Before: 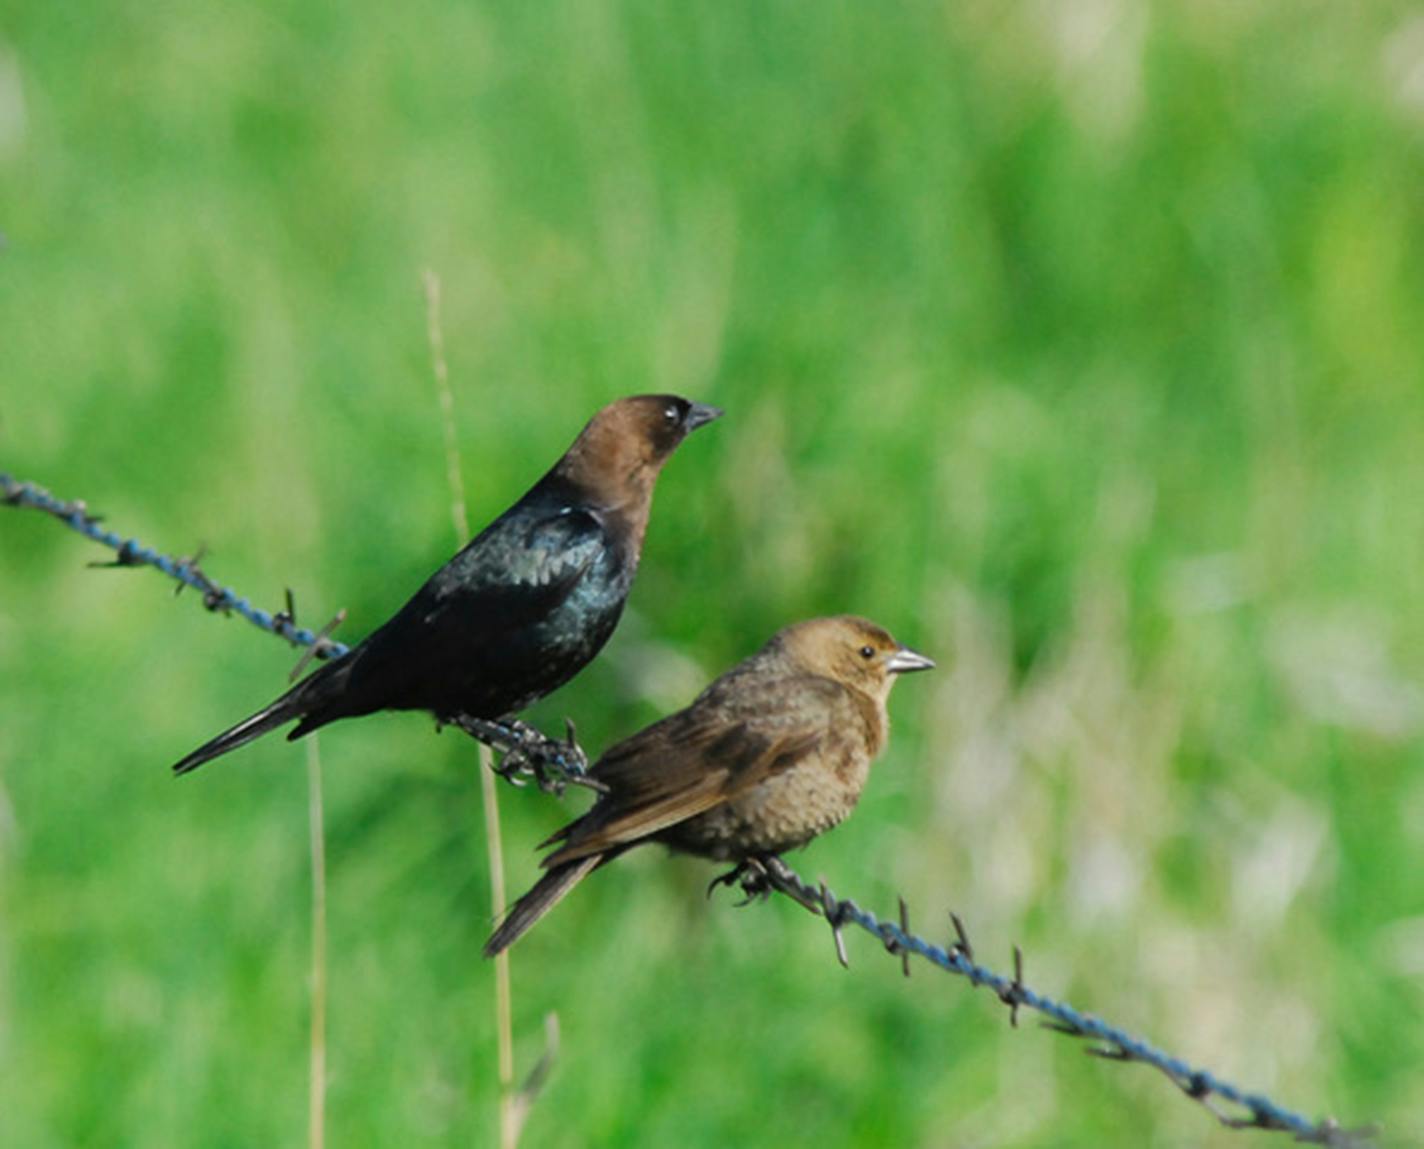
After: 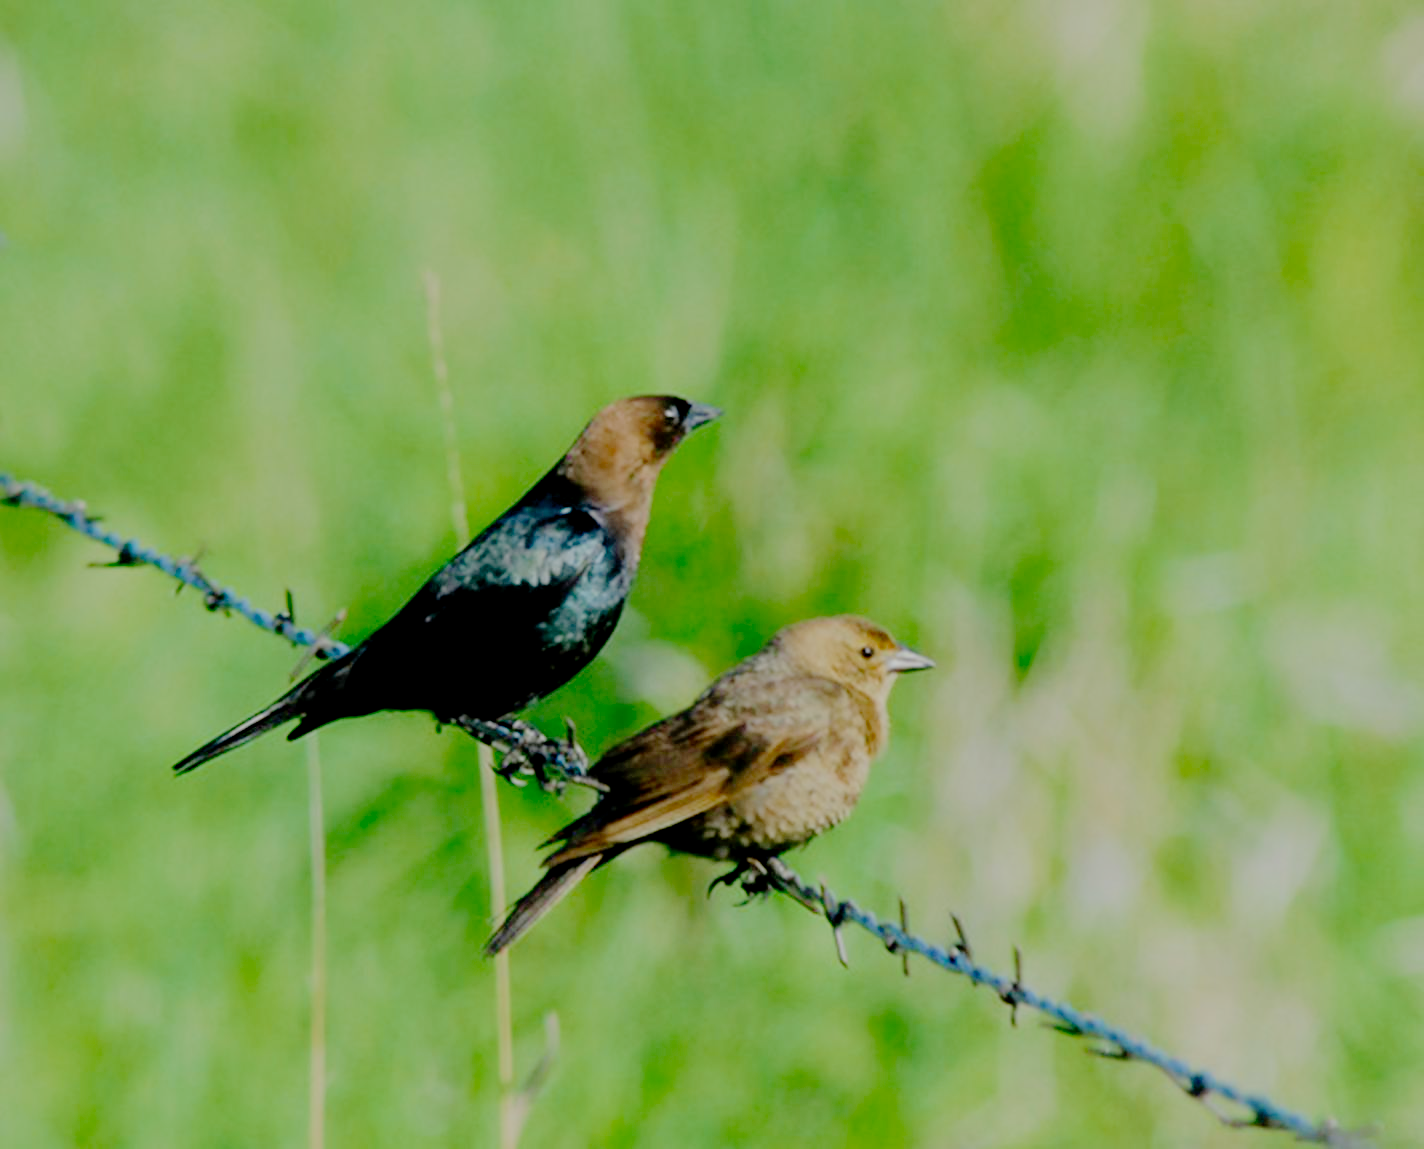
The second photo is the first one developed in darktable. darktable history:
tone curve: curves: ch0 [(0, 0) (0.003, 0.001) (0.011, 0.004) (0.025, 0.013) (0.044, 0.022) (0.069, 0.035) (0.1, 0.053) (0.136, 0.088) (0.177, 0.149) (0.224, 0.213) (0.277, 0.293) (0.335, 0.381) (0.399, 0.463) (0.468, 0.546) (0.543, 0.616) (0.623, 0.693) (0.709, 0.766) (0.801, 0.843) (0.898, 0.921) (1, 1)], preserve colors none
exposure: black level correction 0.007, exposure 0.093 EV, compensate highlight preservation false
filmic rgb: black relative exposure -7 EV, white relative exposure 6 EV, threshold 3 EV, target black luminance 0%, hardness 2.73, latitude 61.22%, contrast 0.691, highlights saturation mix 10%, shadows ↔ highlights balance -0.073%, preserve chrominance no, color science v4 (2020), iterations of high-quality reconstruction 10, contrast in shadows soft, contrast in highlights soft, enable highlight reconstruction true
velvia: on, module defaults
